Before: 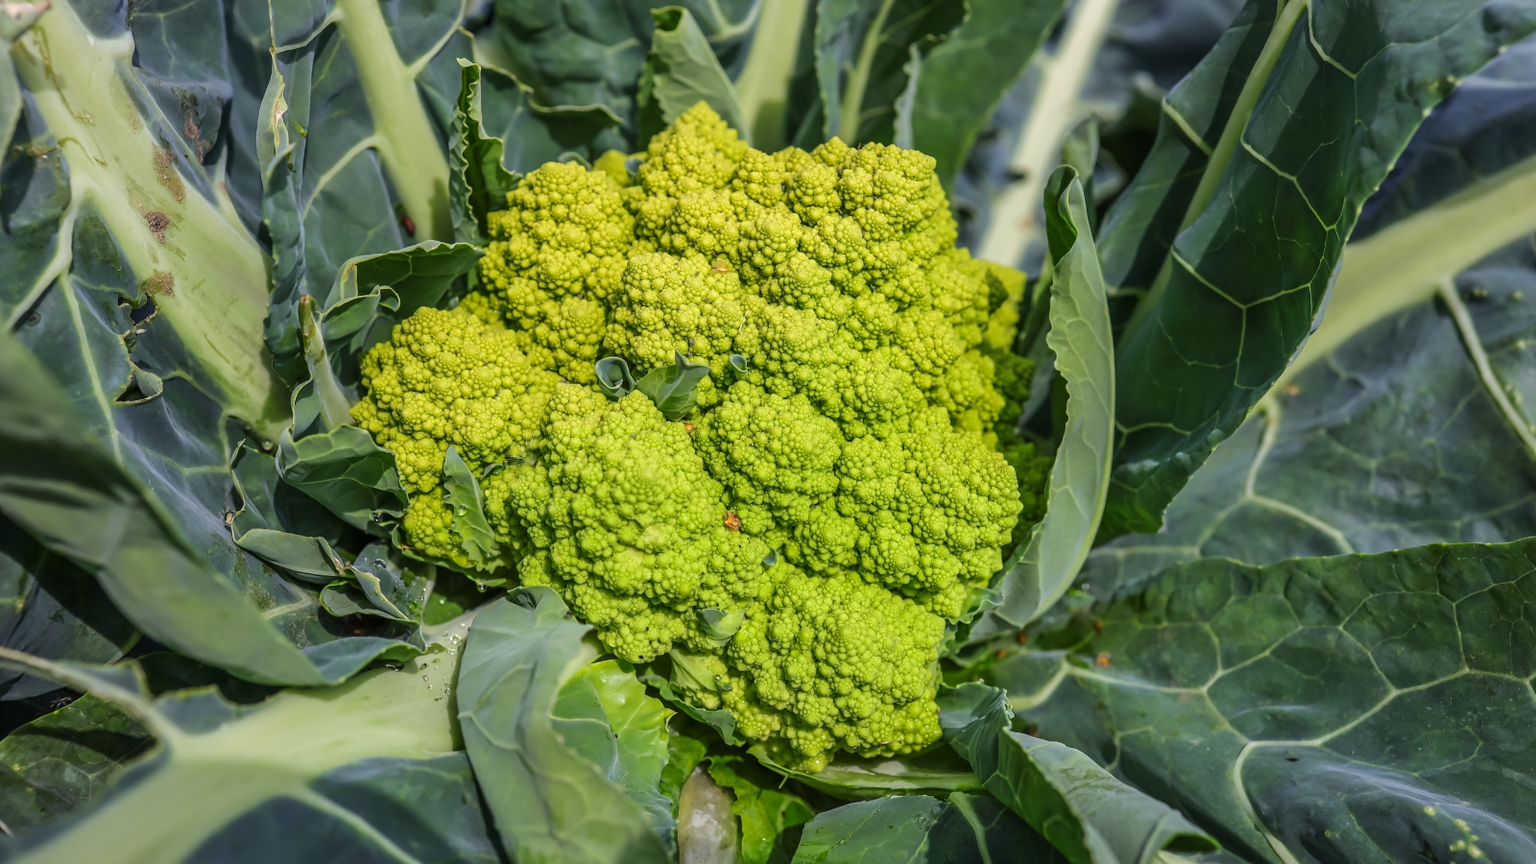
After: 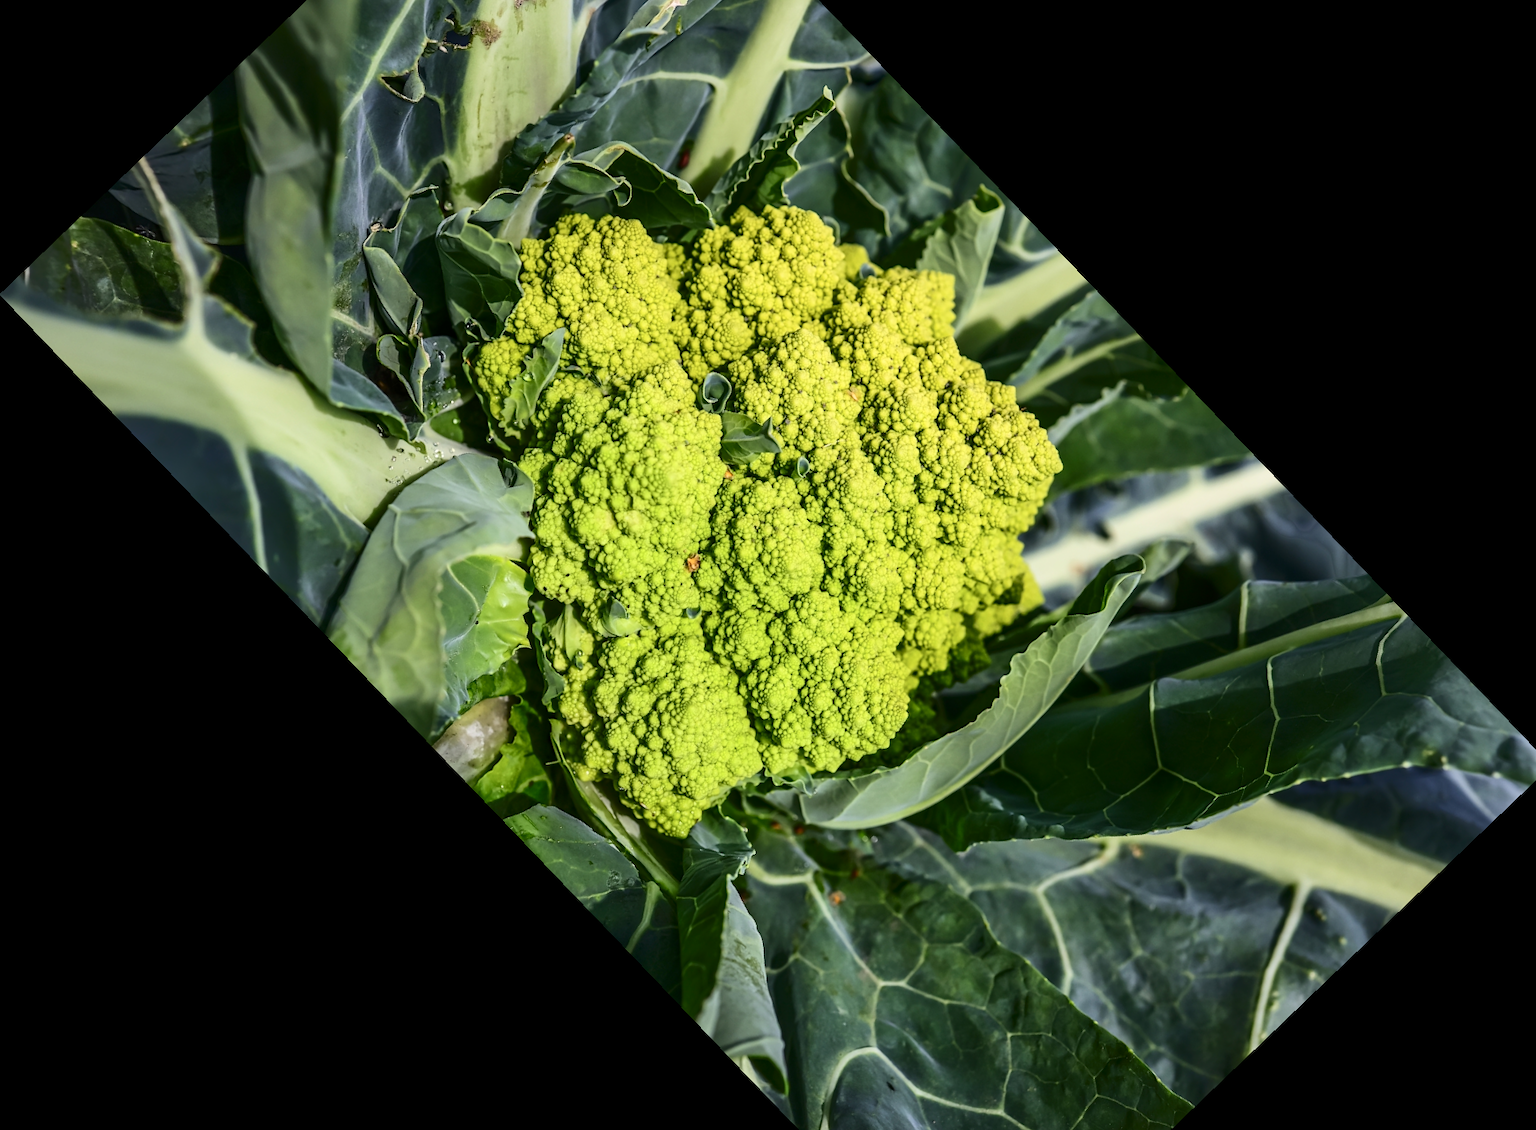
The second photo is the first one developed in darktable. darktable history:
shadows and highlights: shadows 62.66, white point adjustment 0.37, highlights -34.44, compress 83.82%
contrast brightness saturation: contrast 0.28
tone equalizer: on, module defaults
crop and rotate: angle -46.26°, top 16.234%, right 0.912%, bottom 11.704%
